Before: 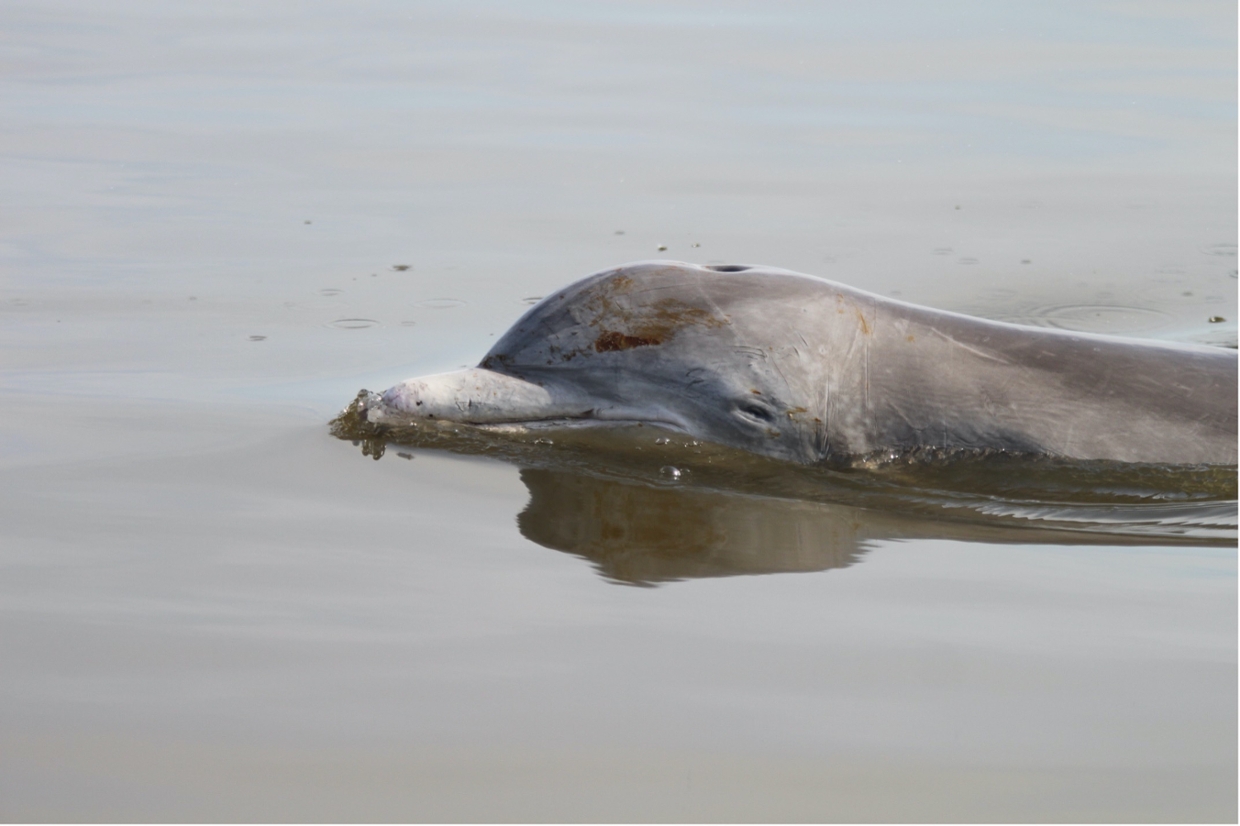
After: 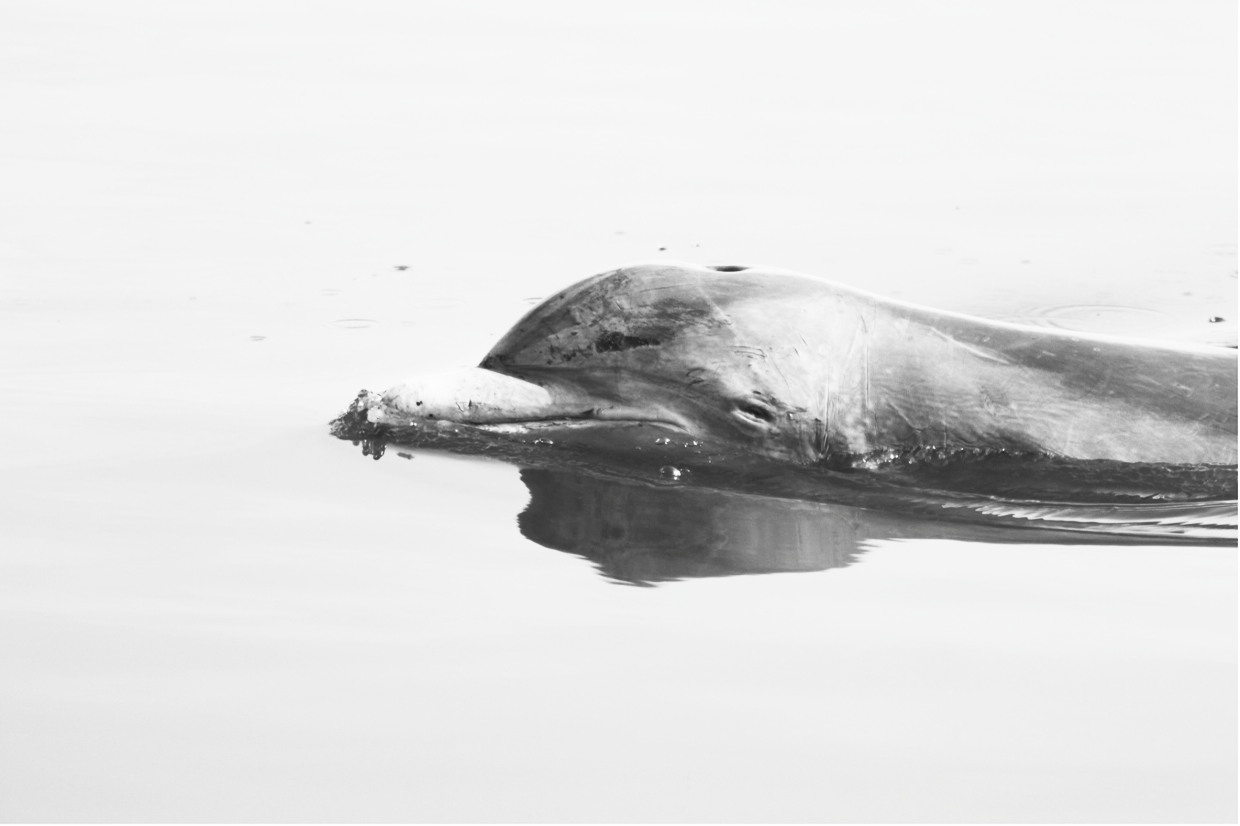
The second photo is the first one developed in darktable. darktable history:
contrast brightness saturation: contrast 0.524, brightness 0.464, saturation -0.99
